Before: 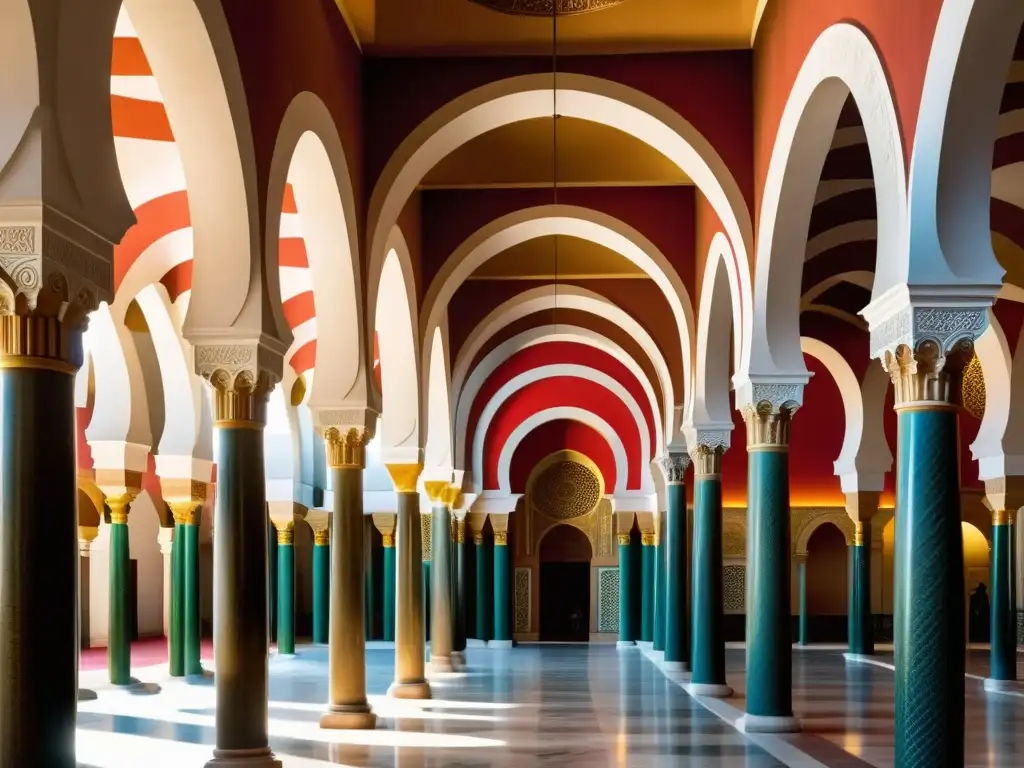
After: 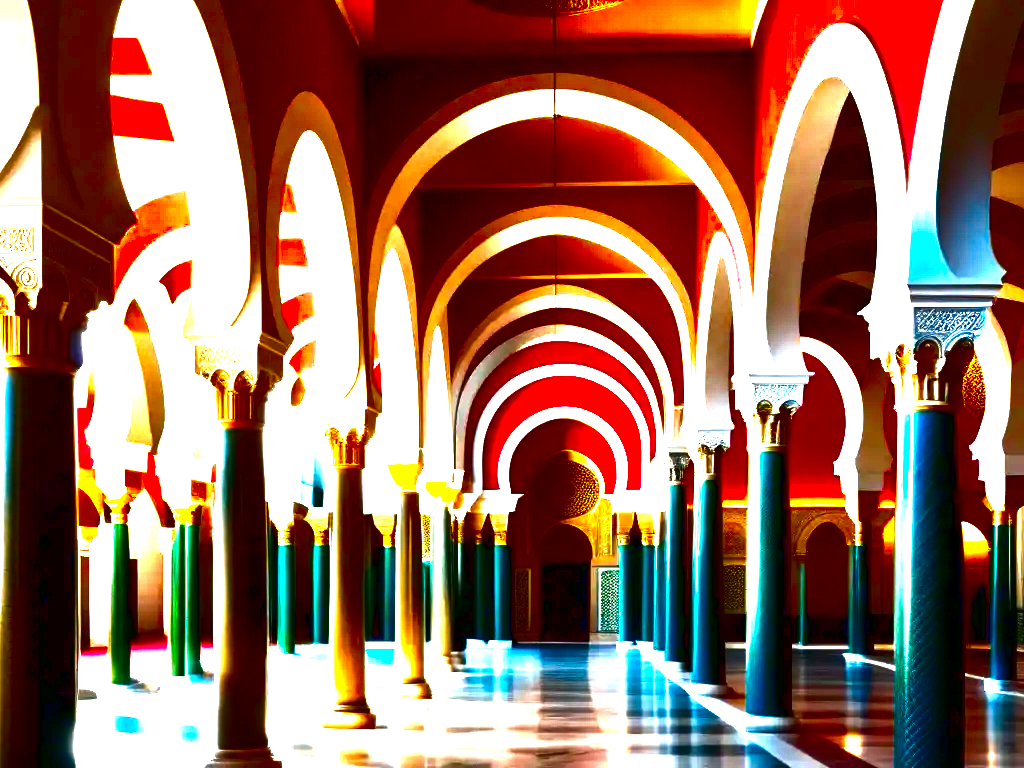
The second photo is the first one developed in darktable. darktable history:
exposure: black level correction 0, exposure 1.984 EV, compensate highlight preservation false
contrast brightness saturation: brightness -0.989, saturation 0.998
